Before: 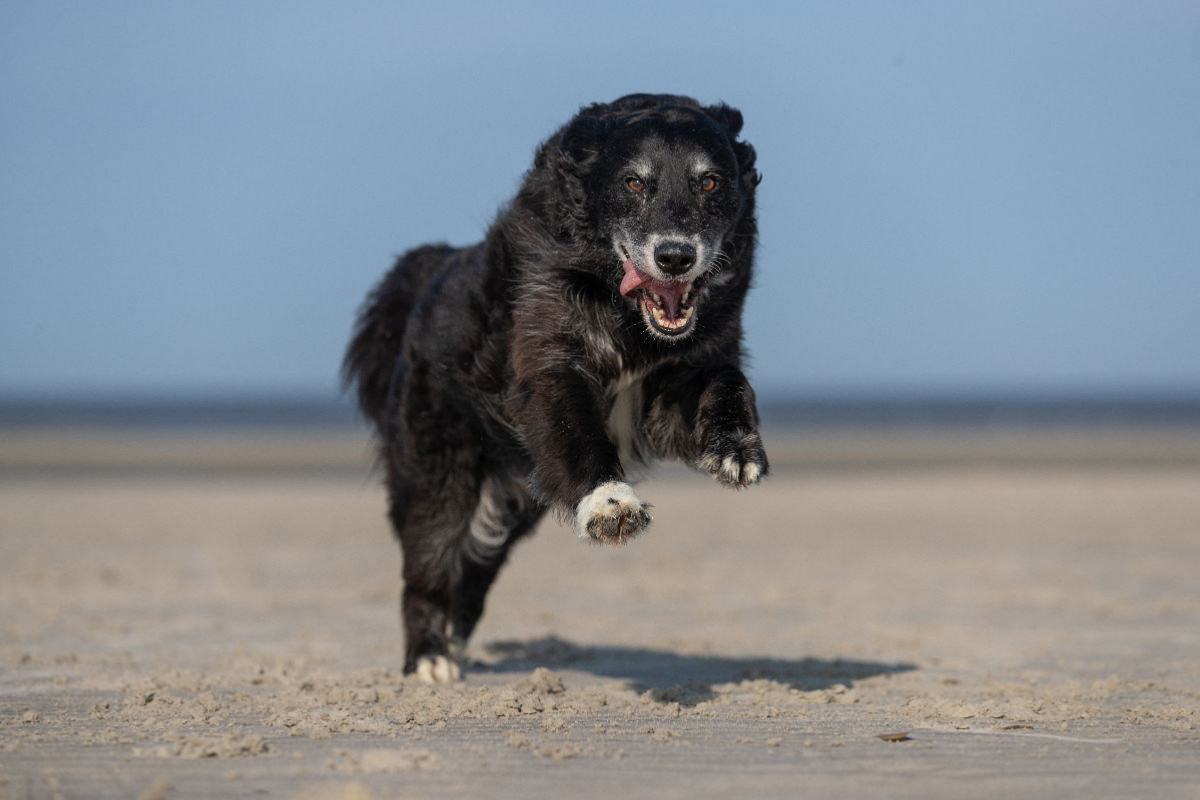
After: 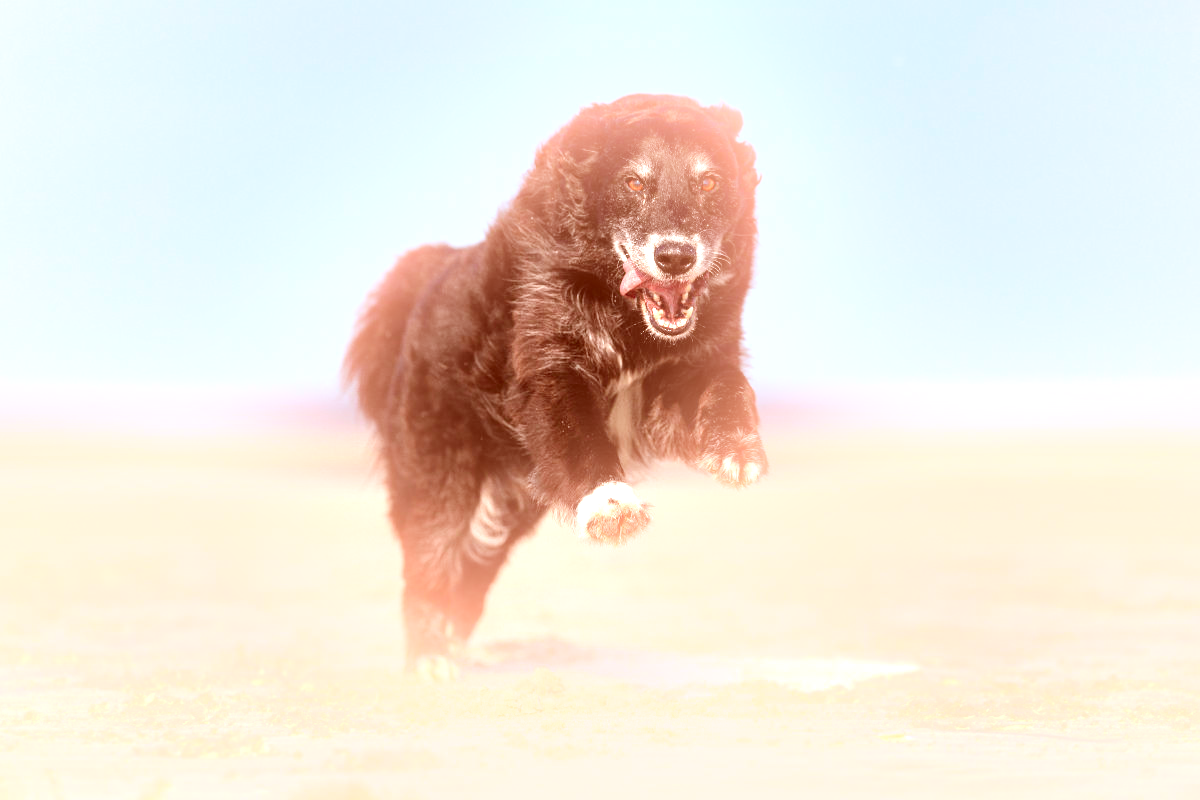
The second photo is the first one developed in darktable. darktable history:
color correction: highlights a* 9.03, highlights b* 8.71, shadows a* 40, shadows b* 40, saturation 0.8
tone equalizer: -8 EV -0.417 EV, -7 EV -0.389 EV, -6 EV -0.333 EV, -5 EV -0.222 EV, -3 EV 0.222 EV, -2 EV 0.333 EV, -1 EV 0.389 EV, +0 EV 0.417 EV, edges refinement/feathering 500, mask exposure compensation -1.57 EV, preserve details no
bloom: on, module defaults
exposure: black level correction 0.001, exposure 1.398 EV, compensate exposure bias true, compensate highlight preservation false
